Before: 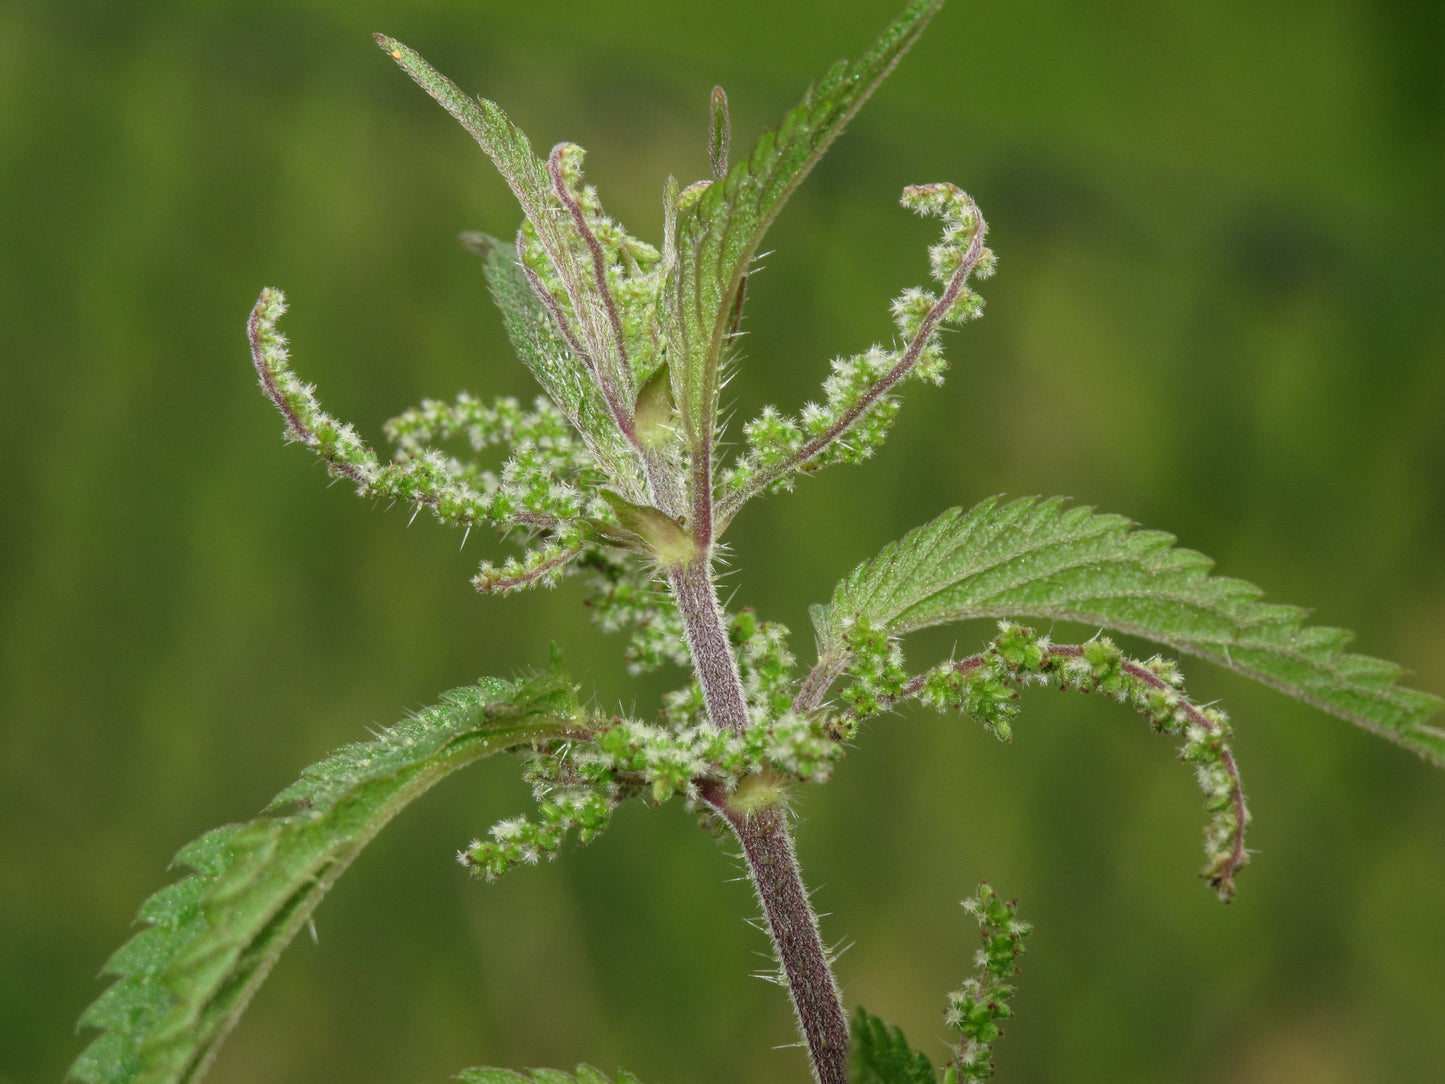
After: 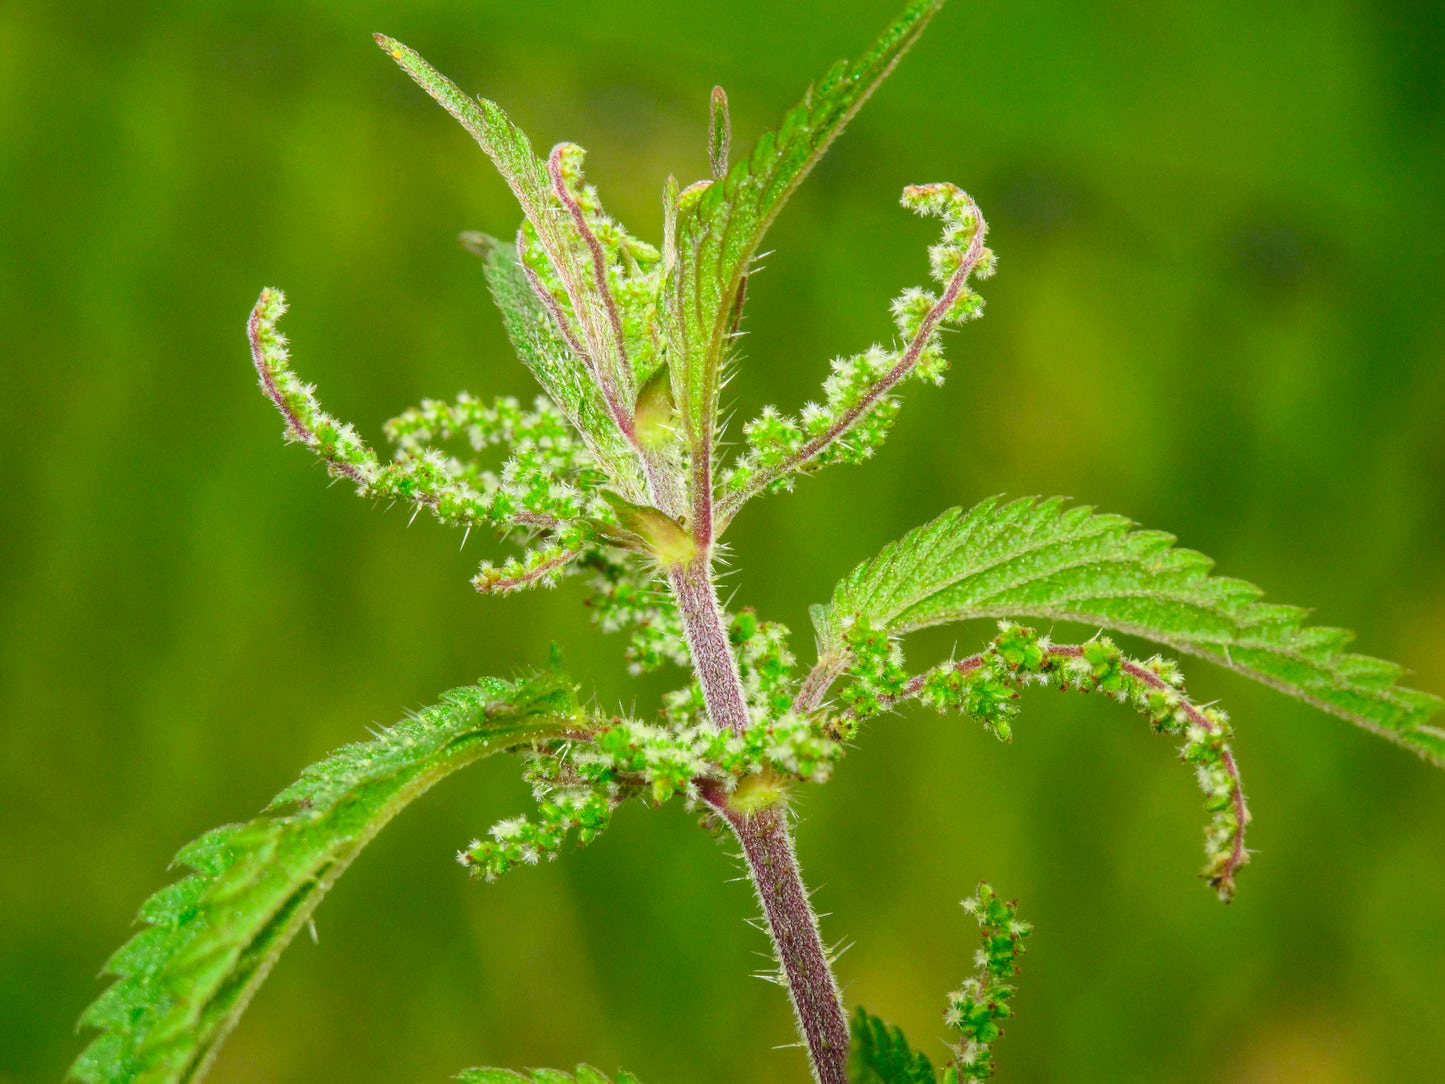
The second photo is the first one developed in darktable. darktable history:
contrast brightness saturation: contrast 0.2, brightness 0.2, saturation 0.8
